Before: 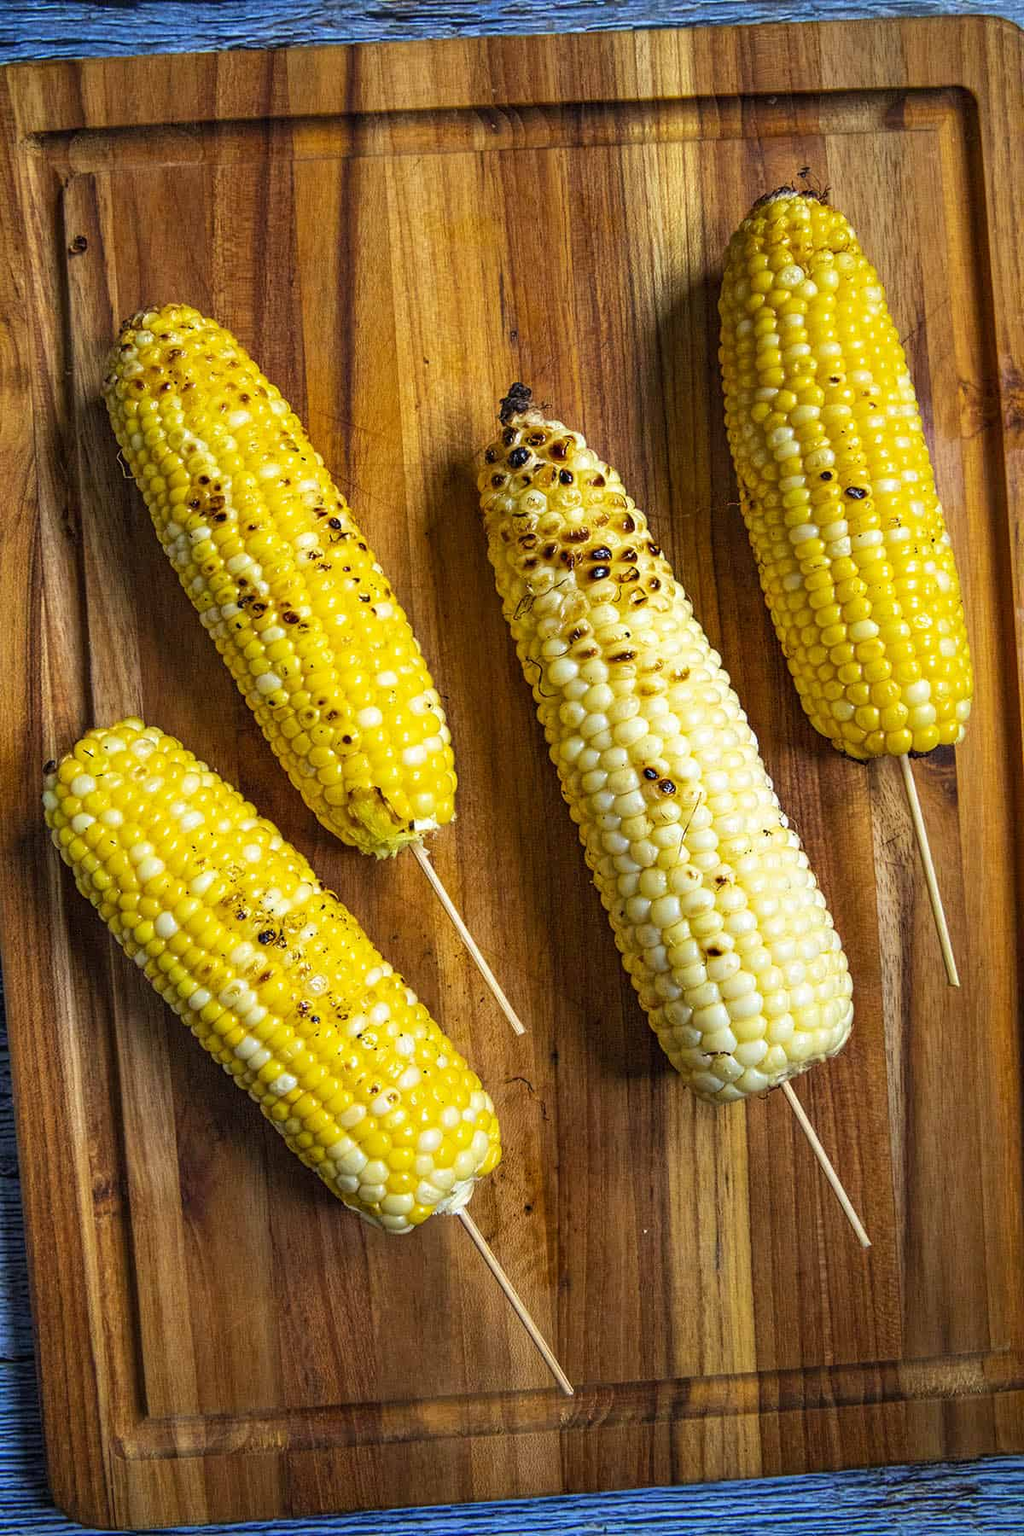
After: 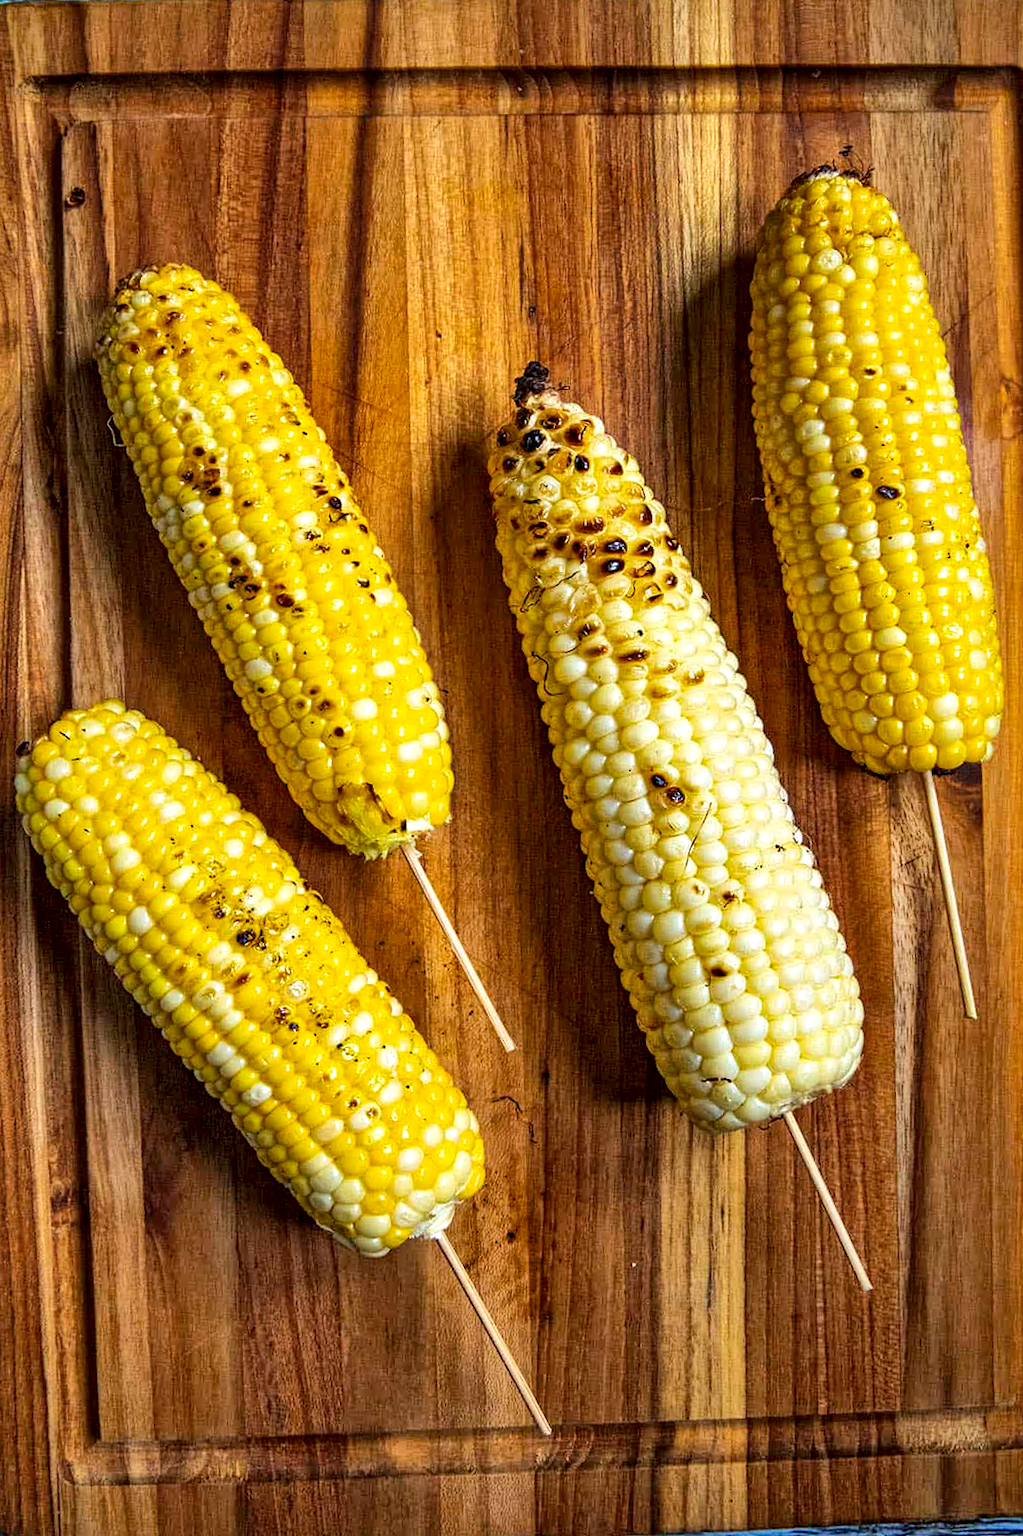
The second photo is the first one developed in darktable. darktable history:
shadows and highlights: highlights color adjustment 56.01%, low approximation 0.01, soften with gaussian
local contrast: mode bilateral grid, contrast 20, coarseness 50, detail 157%, midtone range 0.2
contrast equalizer: octaves 7, y [[0.509, 0.514, 0.523, 0.542, 0.578, 0.603], [0.5 ×6], [0.509, 0.514, 0.523, 0.542, 0.578, 0.603], [0.001, 0.002, 0.003, 0.005, 0.01, 0.013], [0.001, 0.002, 0.003, 0.005, 0.01, 0.013]], mix 0.296
crop and rotate: angle -2.27°
